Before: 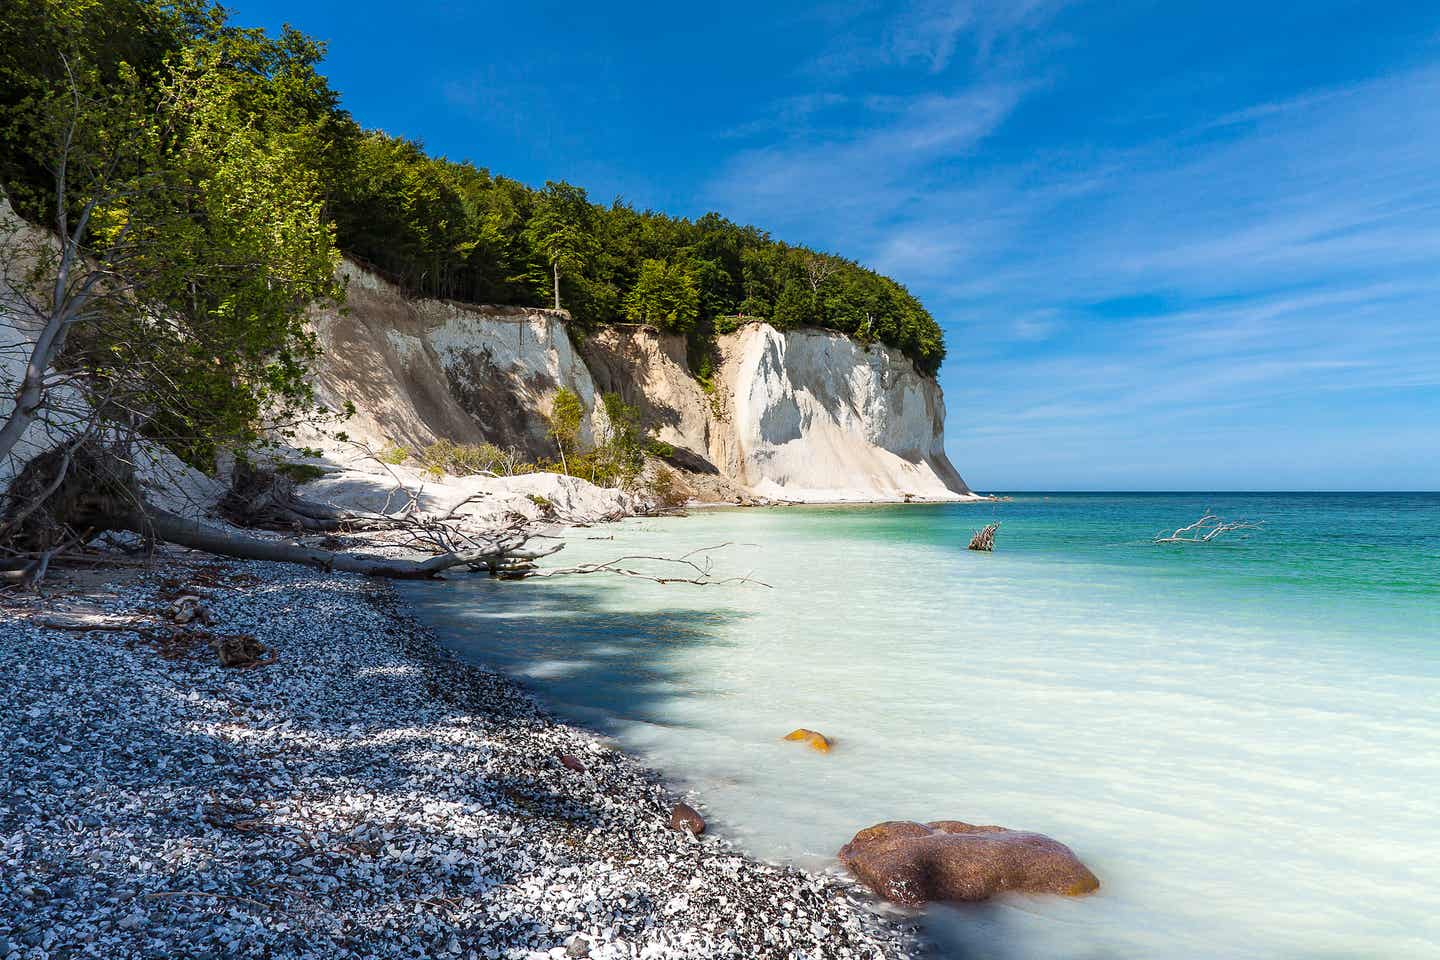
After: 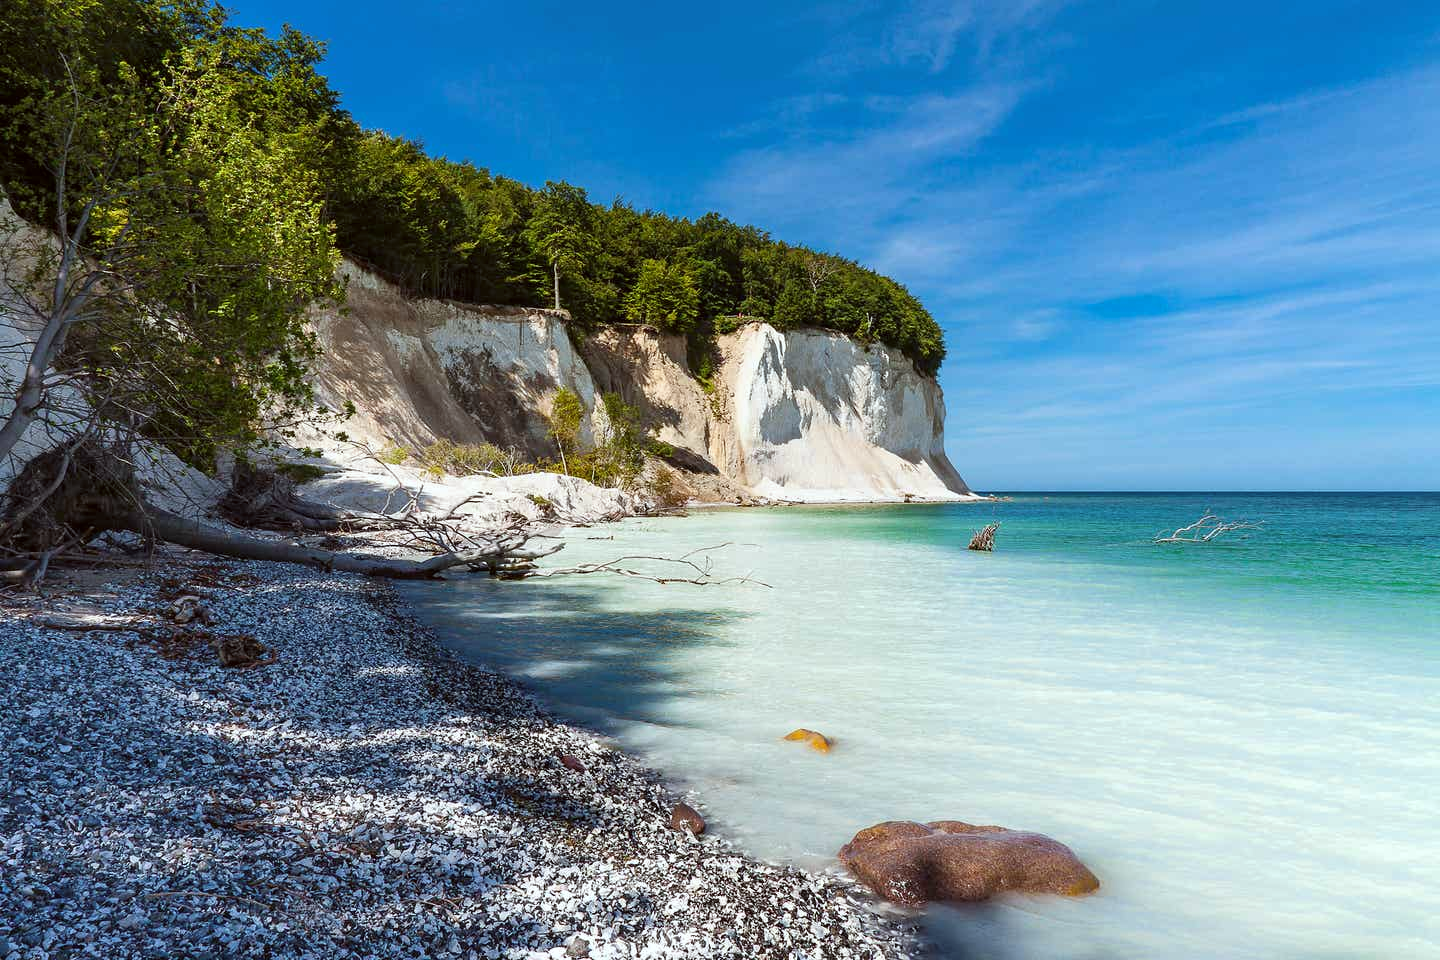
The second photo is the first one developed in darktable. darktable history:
color correction: highlights a* -2.75, highlights b* -2.71, shadows a* 2.44, shadows b* 2.99
